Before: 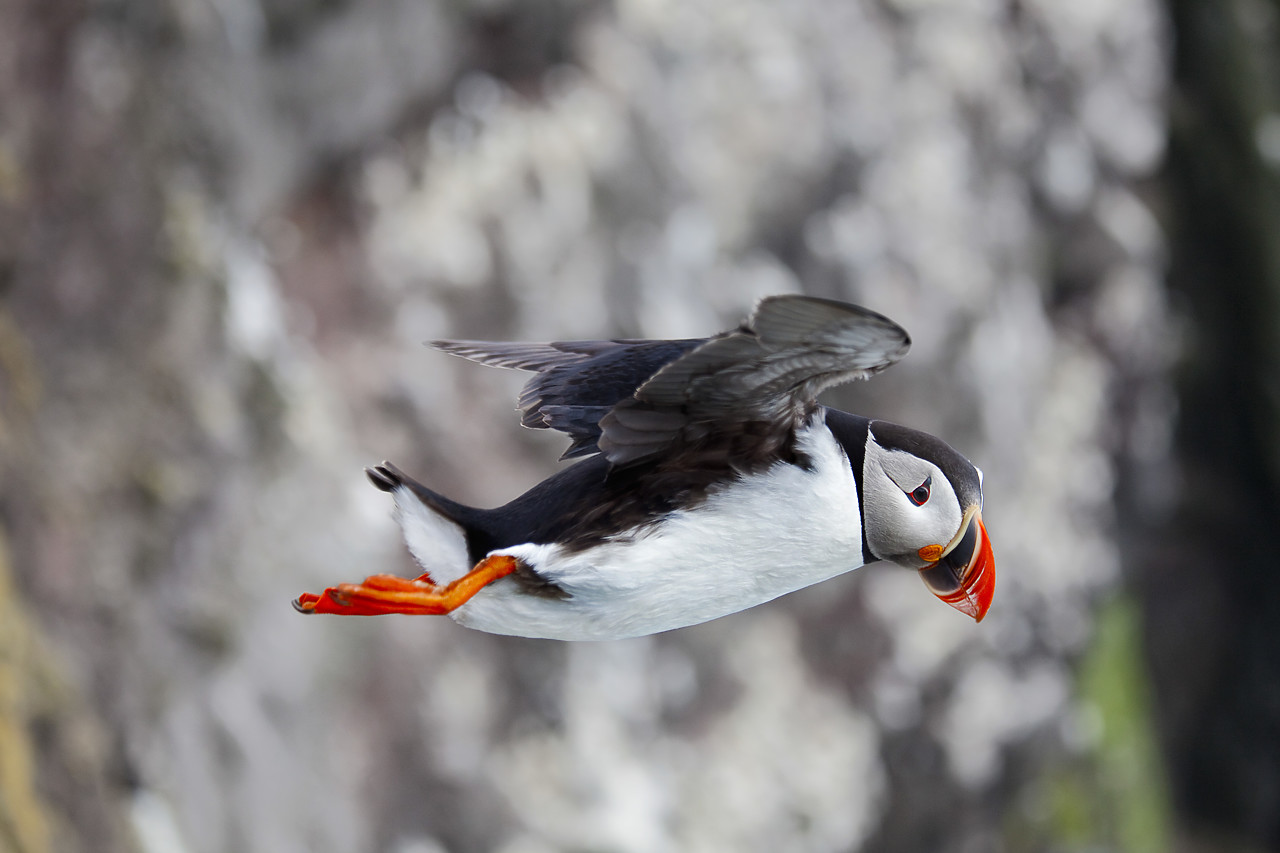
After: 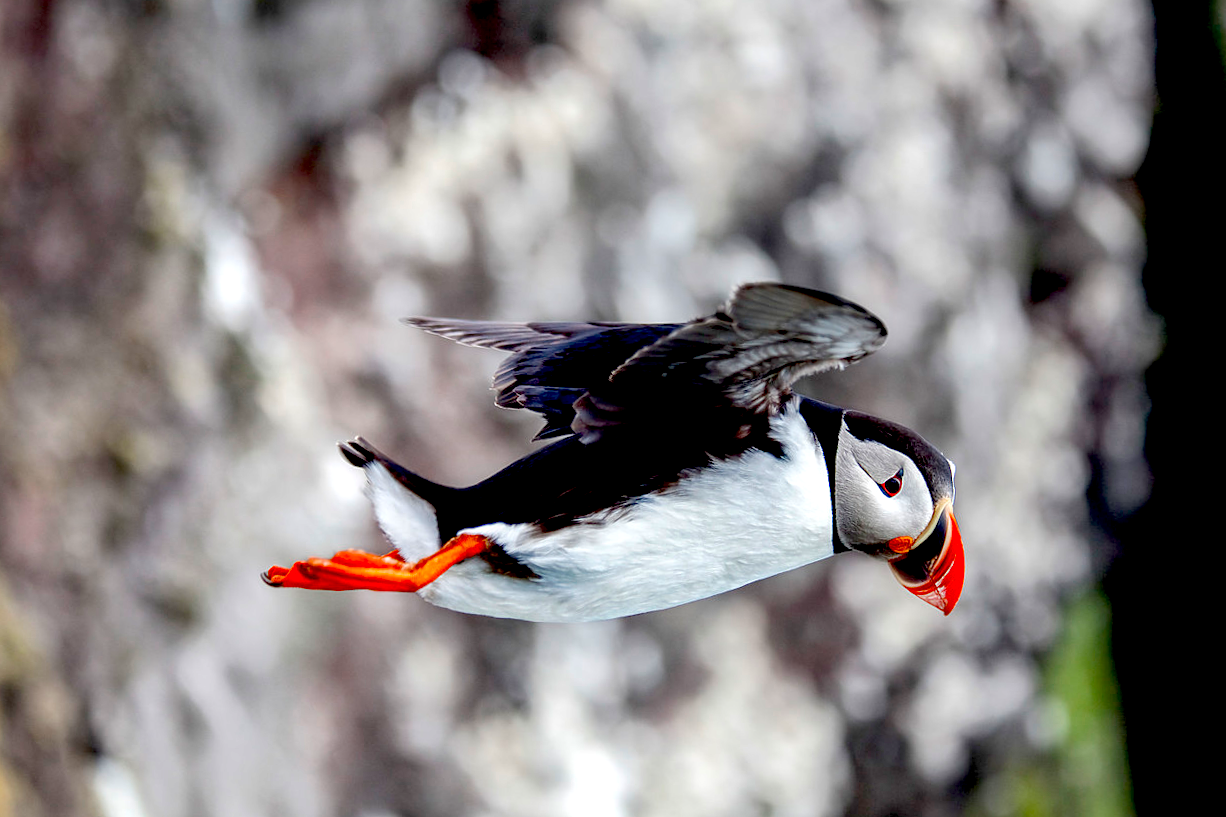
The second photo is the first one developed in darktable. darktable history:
crop and rotate: angle -1.69°
exposure: black level correction 0.04, exposure 0.5 EV, compensate highlight preservation false
local contrast: on, module defaults
